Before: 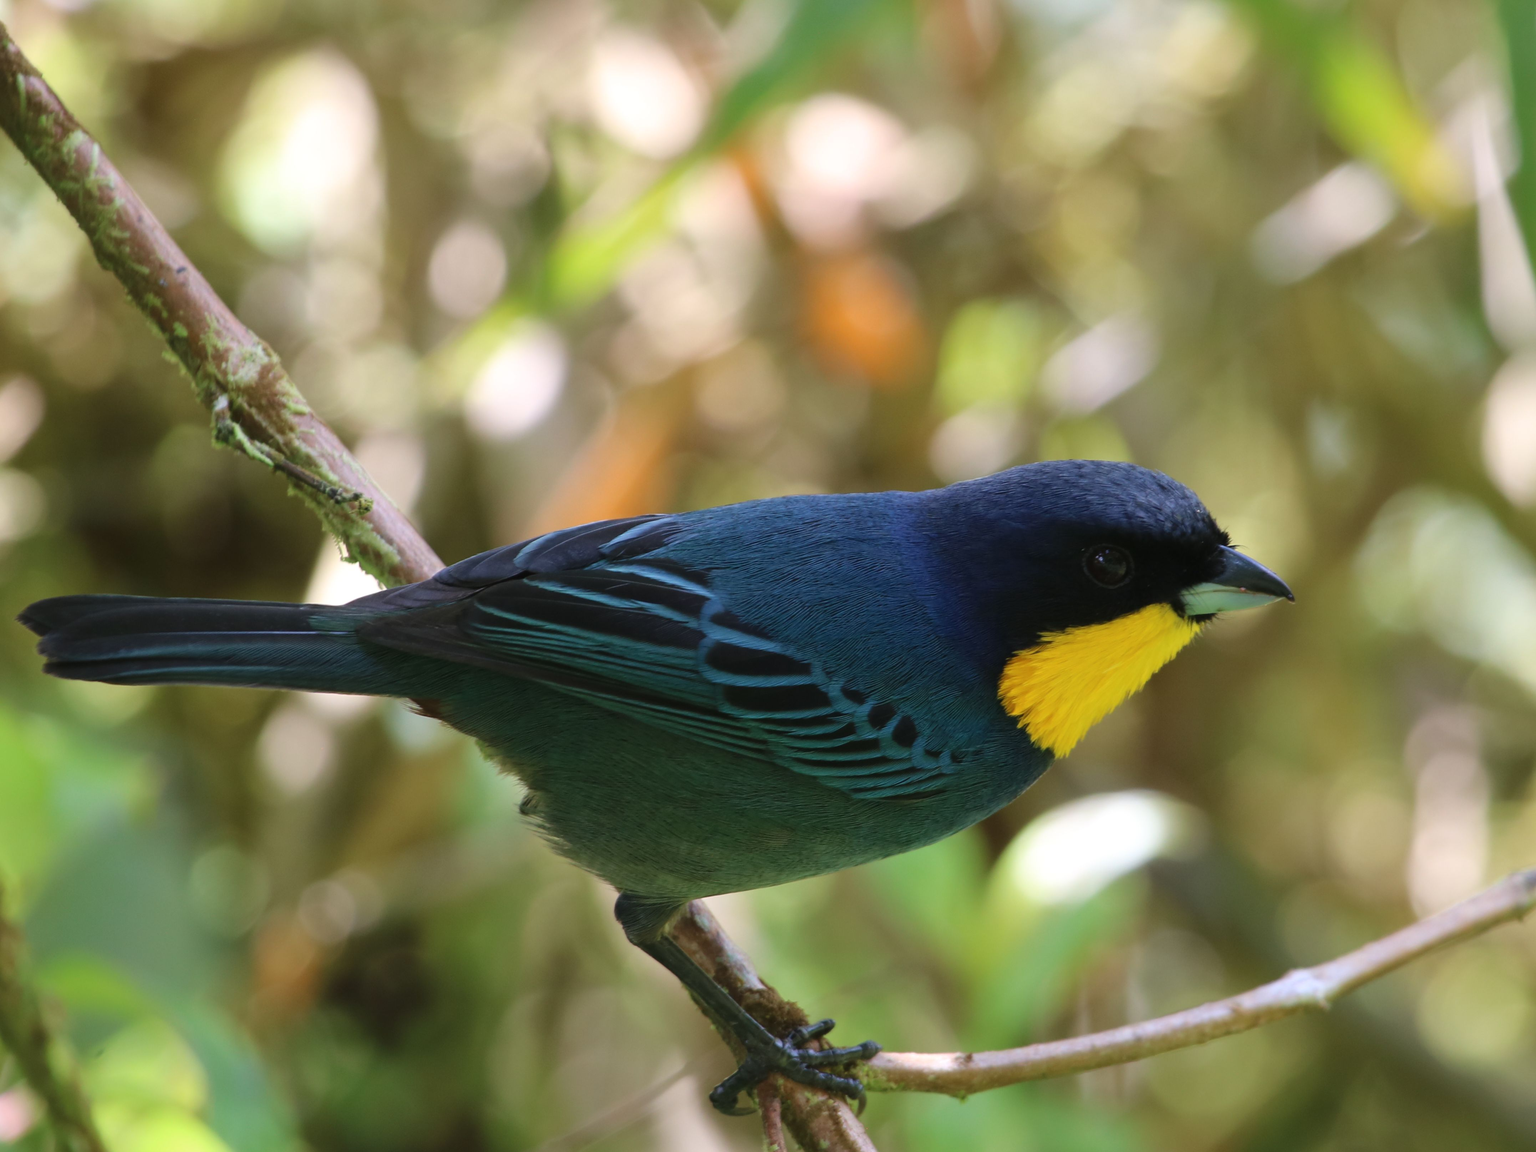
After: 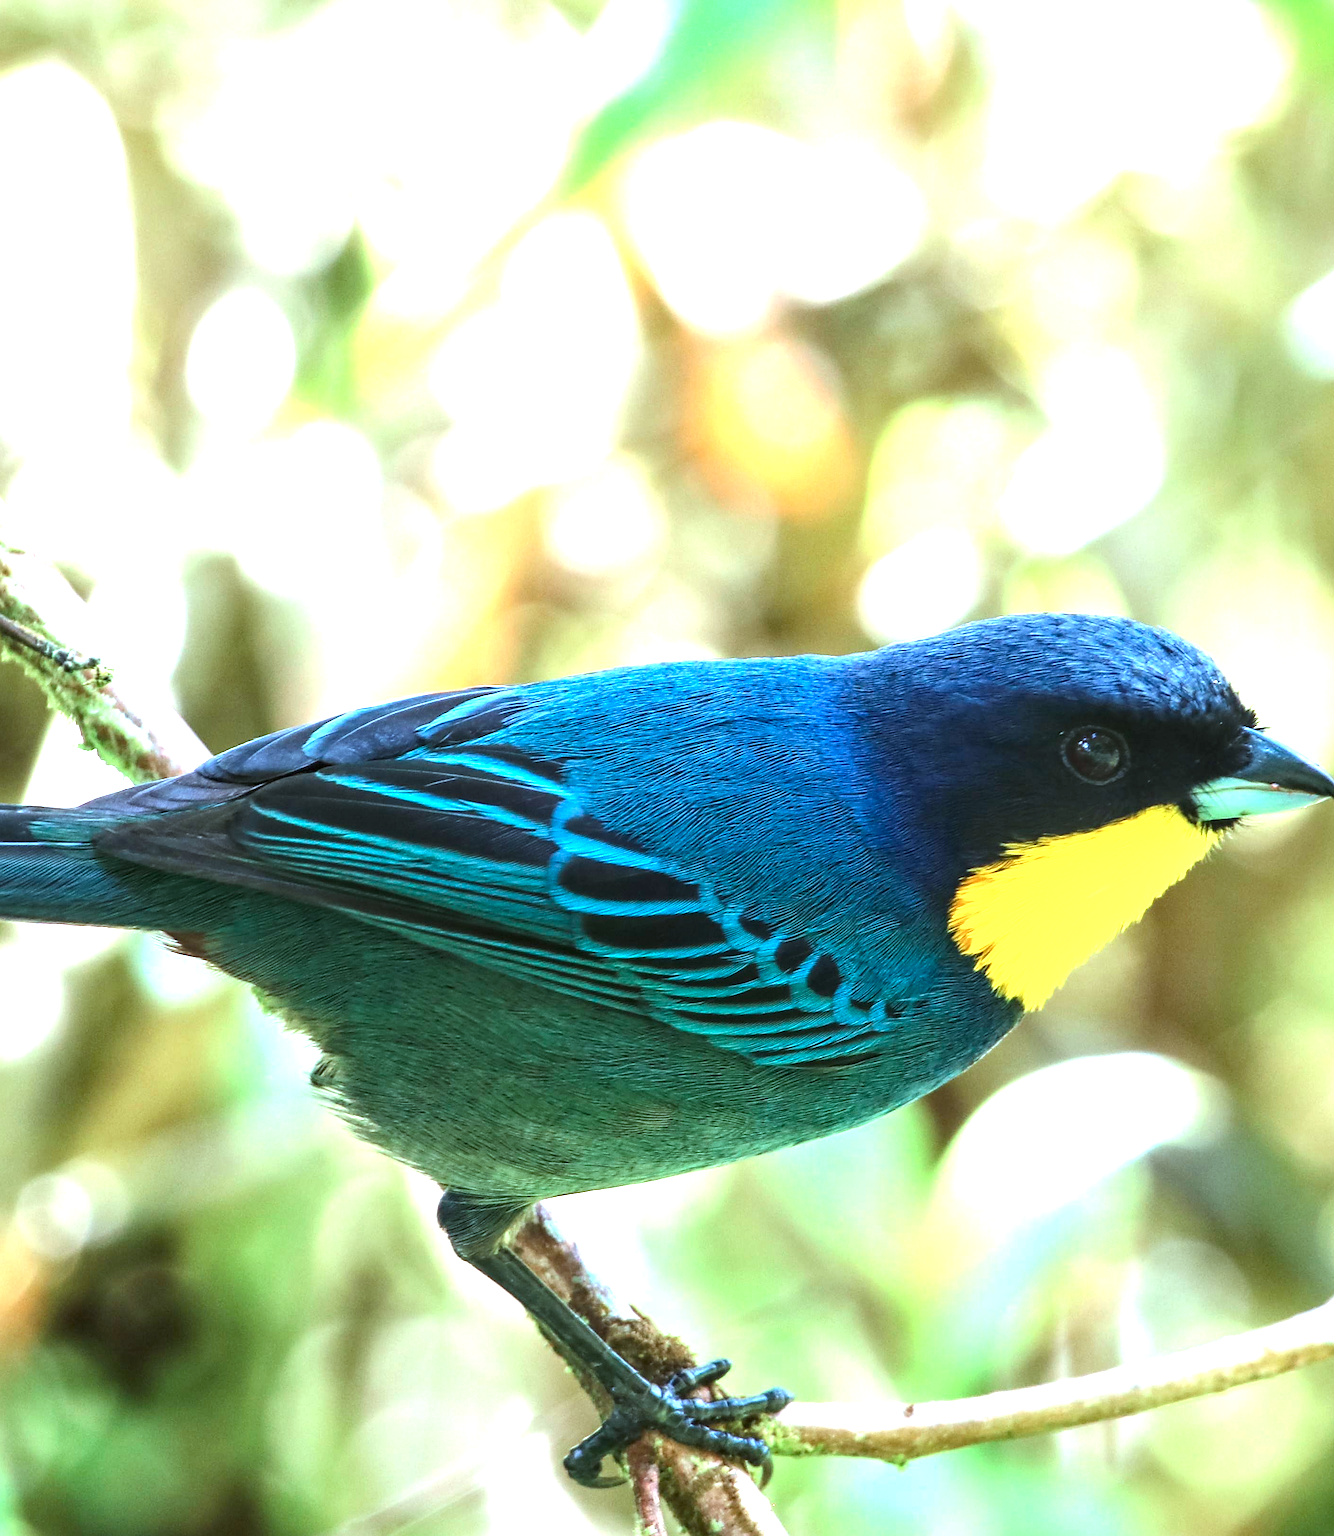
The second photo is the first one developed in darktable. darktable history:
color correction: highlights a* -10.56, highlights b* -19.01
exposure: black level correction 0.001, exposure 1.653 EV, compensate exposure bias true, compensate highlight preservation false
local contrast: highlights 23%, detail 150%
color balance rgb: perceptual saturation grading › global saturation 1.501%, perceptual saturation grading › highlights -1.143%, perceptual saturation grading › mid-tones 4.104%, perceptual saturation grading › shadows 8.061%, global vibrance 21.671%
crop and rotate: left 18.694%, right 16.103%
sharpen: on, module defaults
tone equalizer: -8 EV -0.416 EV, -7 EV -0.376 EV, -6 EV -0.366 EV, -5 EV -0.197 EV, -3 EV 0.209 EV, -2 EV 0.358 EV, -1 EV 0.396 EV, +0 EV 0.417 EV, edges refinement/feathering 500, mask exposure compensation -1.57 EV, preserve details no
